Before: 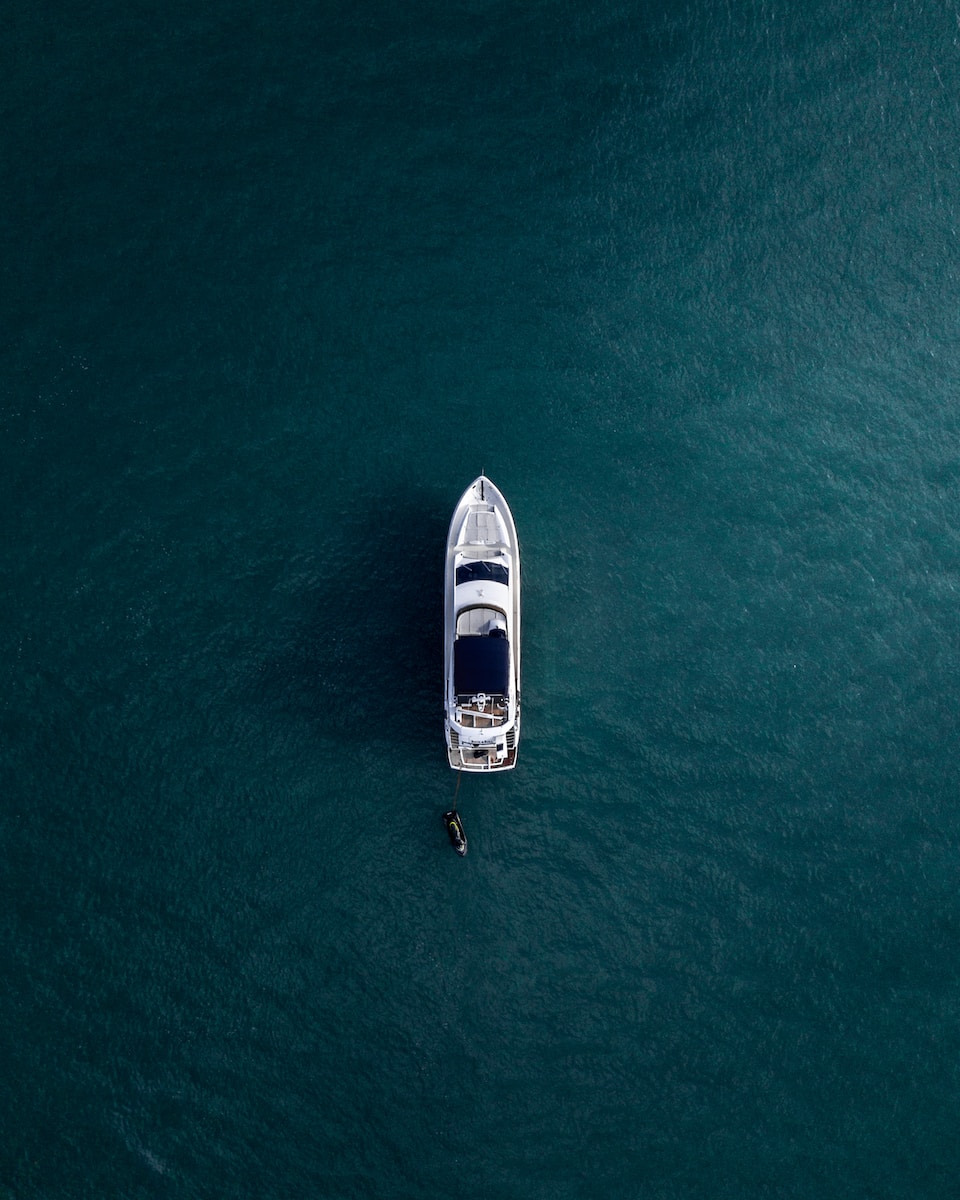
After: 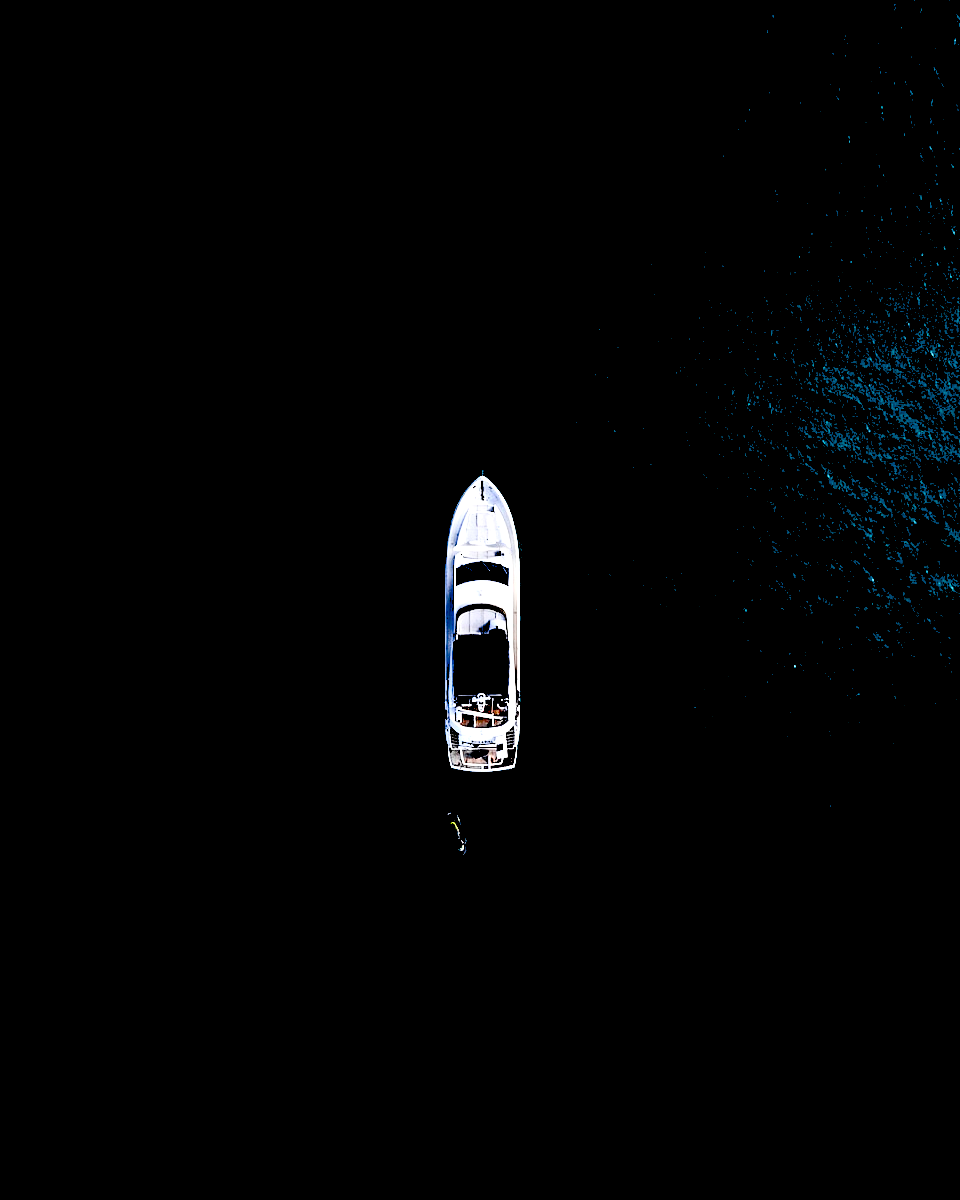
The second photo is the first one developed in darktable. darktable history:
levels: black 0.105%, levels [0.036, 0.364, 0.827]
exposure: black level correction 0.099, exposure -0.089 EV, compensate highlight preservation false
tone curve: curves: ch0 [(0, 0) (0.003, 0.017) (0.011, 0.017) (0.025, 0.017) (0.044, 0.019) (0.069, 0.03) (0.1, 0.046) (0.136, 0.066) (0.177, 0.104) (0.224, 0.151) (0.277, 0.231) (0.335, 0.321) (0.399, 0.454) (0.468, 0.567) (0.543, 0.674) (0.623, 0.763) (0.709, 0.82) (0.801, 0.872) (0.898, 0.934) (1, 1)], color space Lab, independent channels, preserve colors none
